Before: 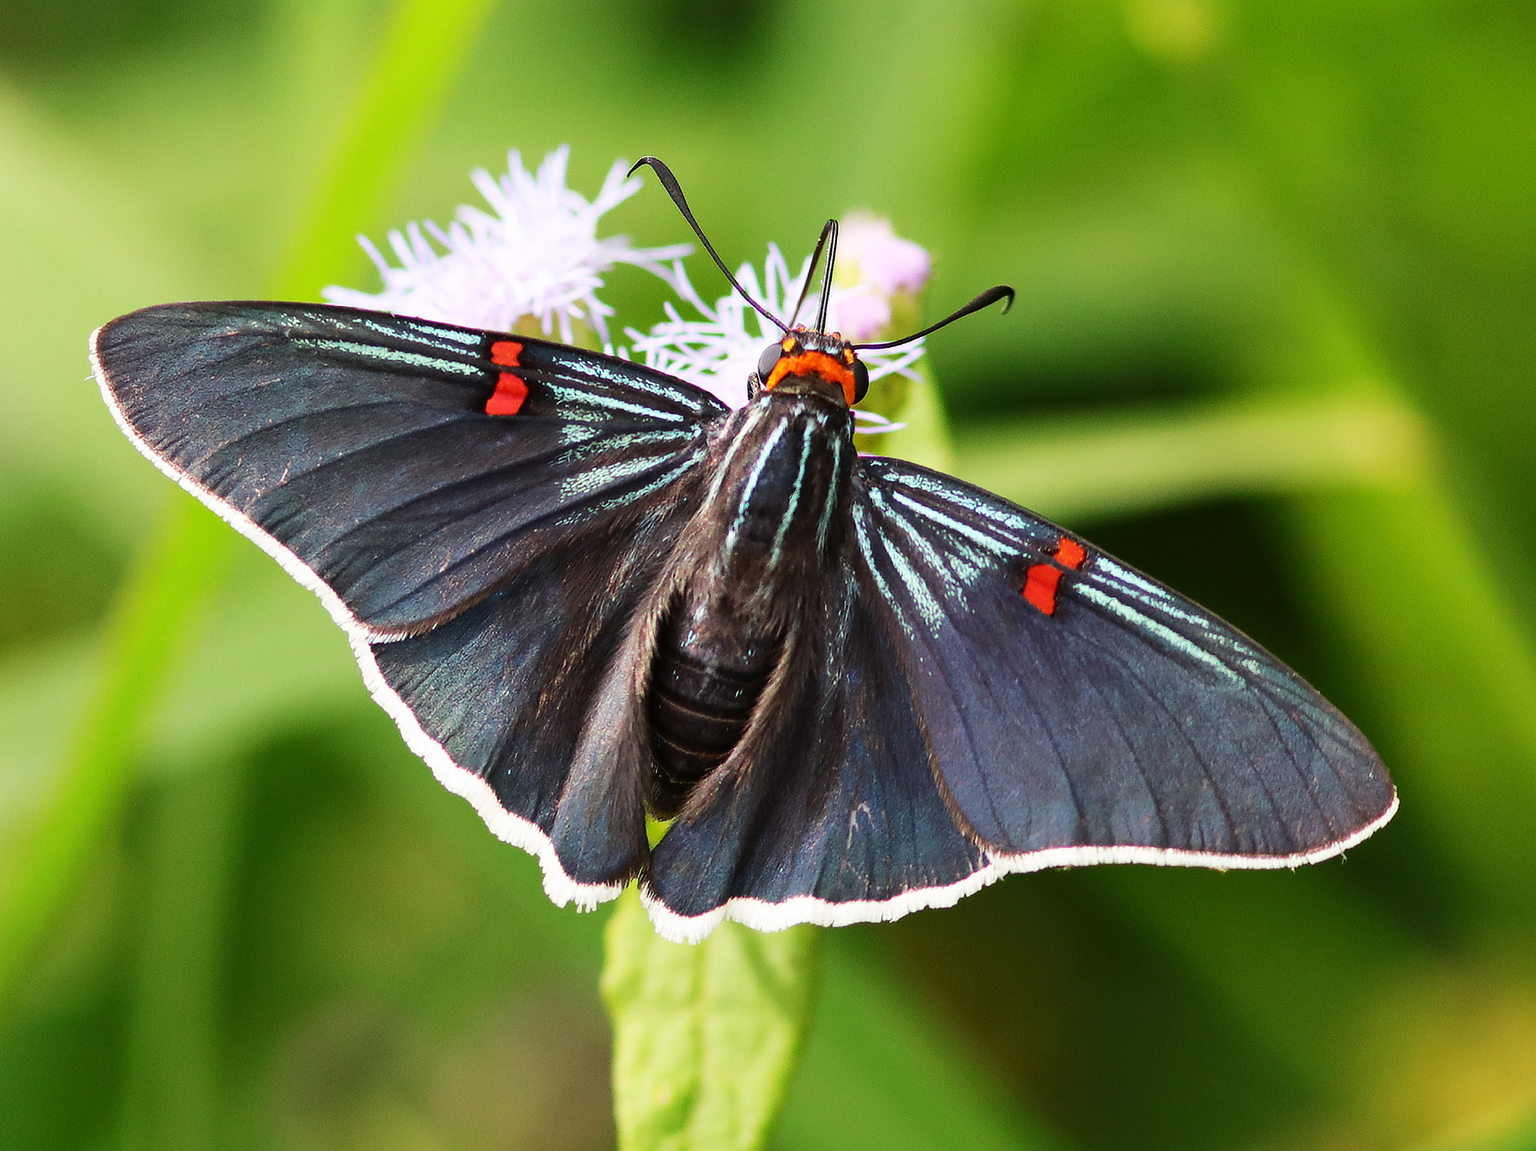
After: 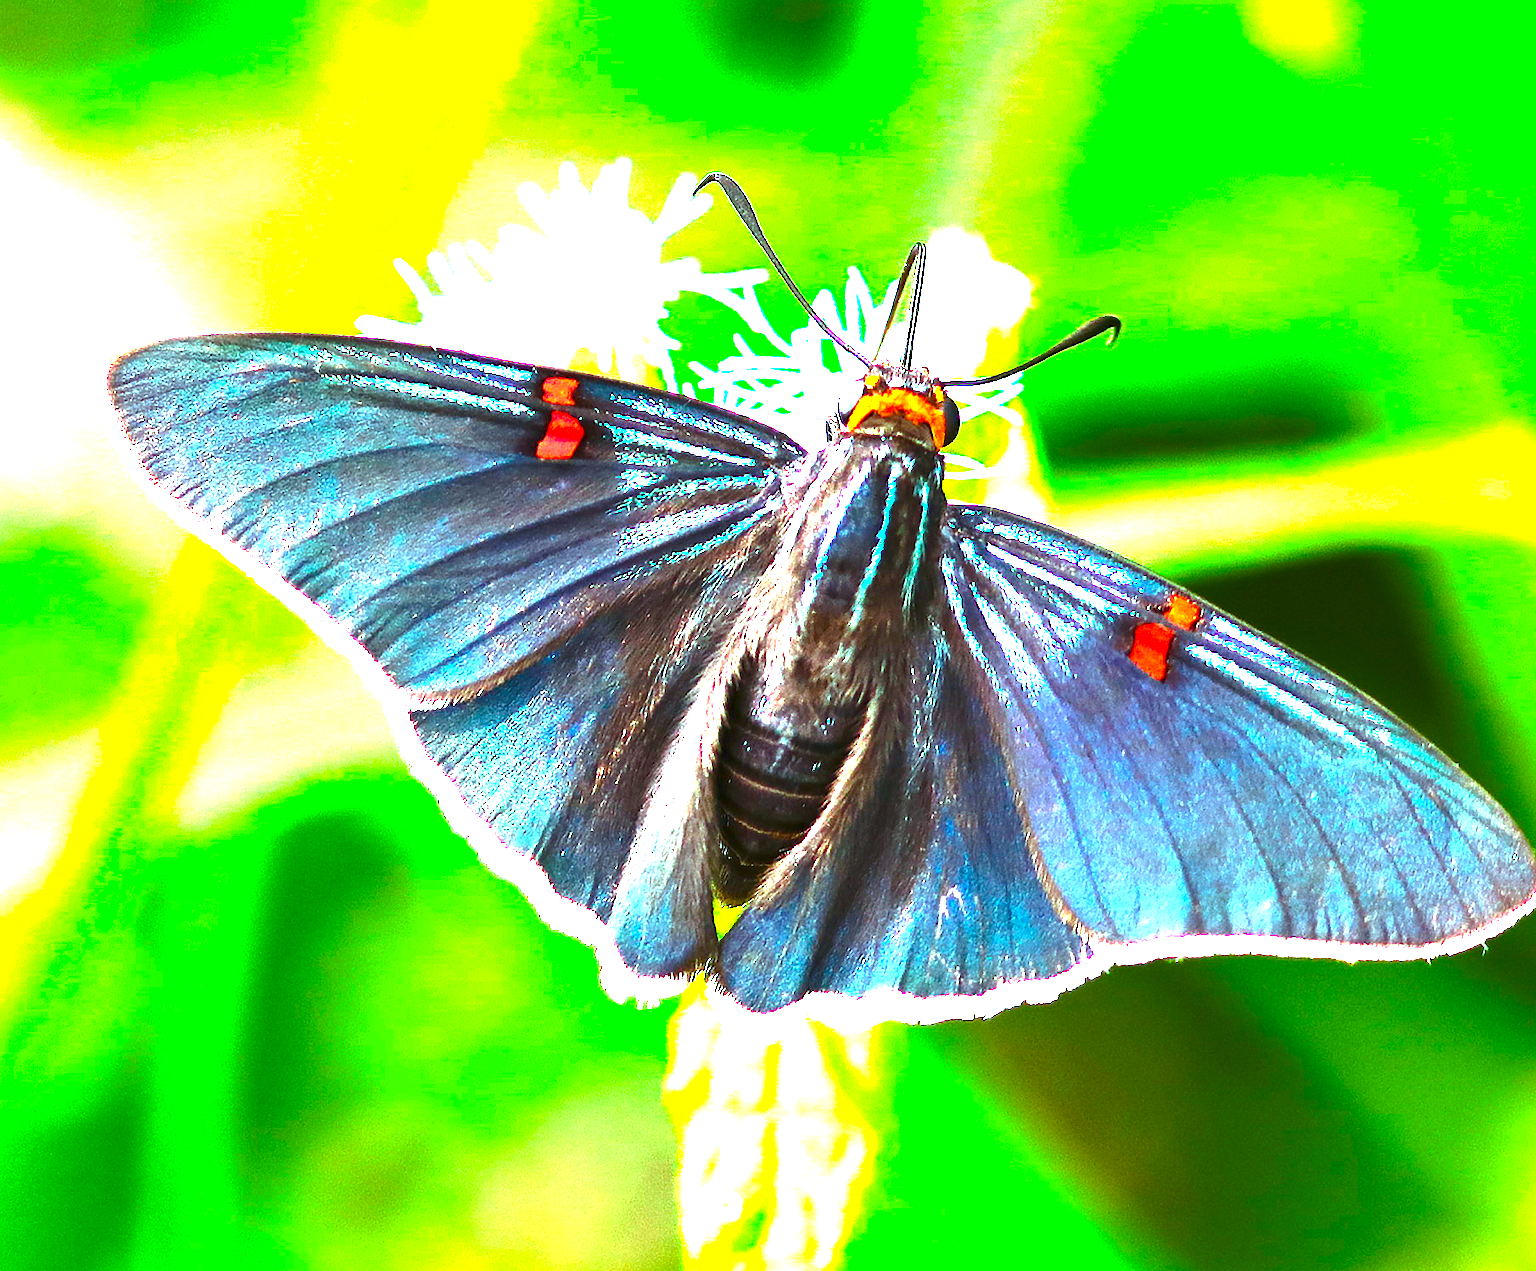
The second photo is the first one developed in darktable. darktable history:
tone curve: curves: ch0 [(0, 0) (0.003, 0.002) (0.011, 0.009) (0.025, 0.021) (0.044, 0.037) (0.069, 0.058) (0.1, 0.084) (0.136, 0.114) (0.177, 0.149) (0.224, 0.188) (0.277, 0.232) (0.335, 0.281) (0.399, 0.341) (0.468, 0.416) (0.543, 0.496) (0.623, 0.574) (0.709, 0.659) (0.801, 0.754) (0.898, 0.876) (1, 1)], preserve colors none
crop: right 9.491%, bottom 0.043%
exposure: black level correction 0, exposure 1.44 EV, compensate highlight preservation false
color balance rgb: shadows lift › chroma 2.05%, shadows lift › hue 216.5°, highlights gain › chroma 5.388%, highlights gain › hue 198.28°, linear chroma grading › global chroma 25.059%, perceptual saturation grading › global saturation 20%, perceptual saturation grading › highlights -49.289%, perceptual saturation grading › shadows 25.719%, perceptual brilliance grading › global brilliance 29.889%, global vibrance 20%
